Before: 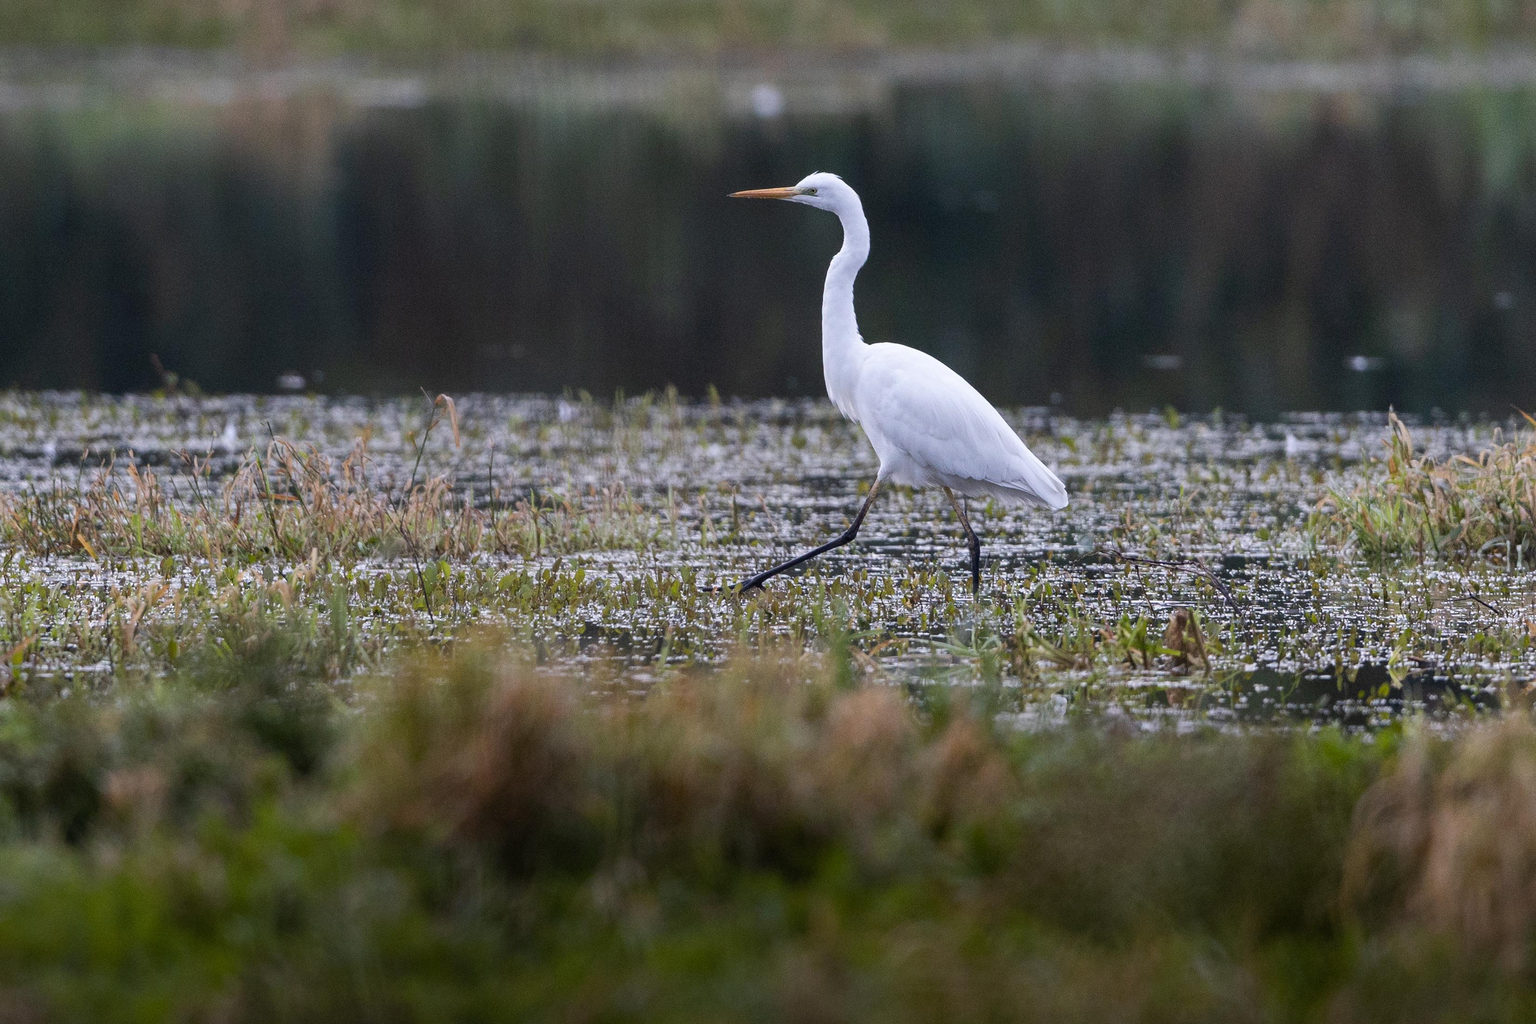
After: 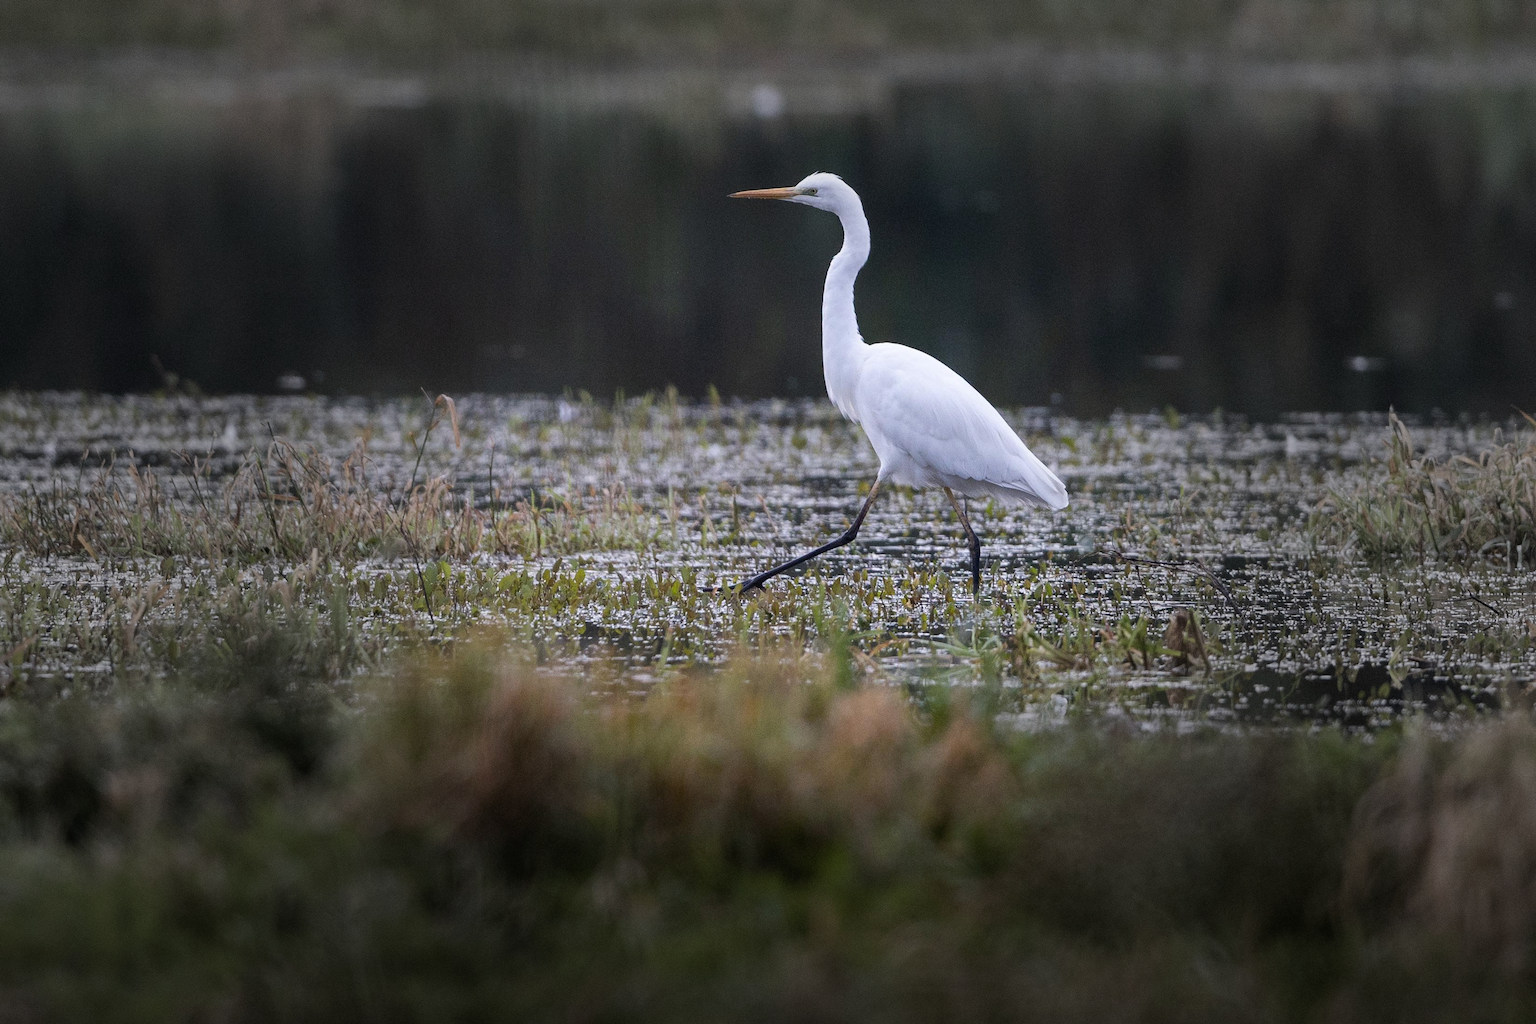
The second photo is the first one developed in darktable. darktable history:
vignetting: fall-off start 32.24%, fall-off radius 34.08%, unbound false
